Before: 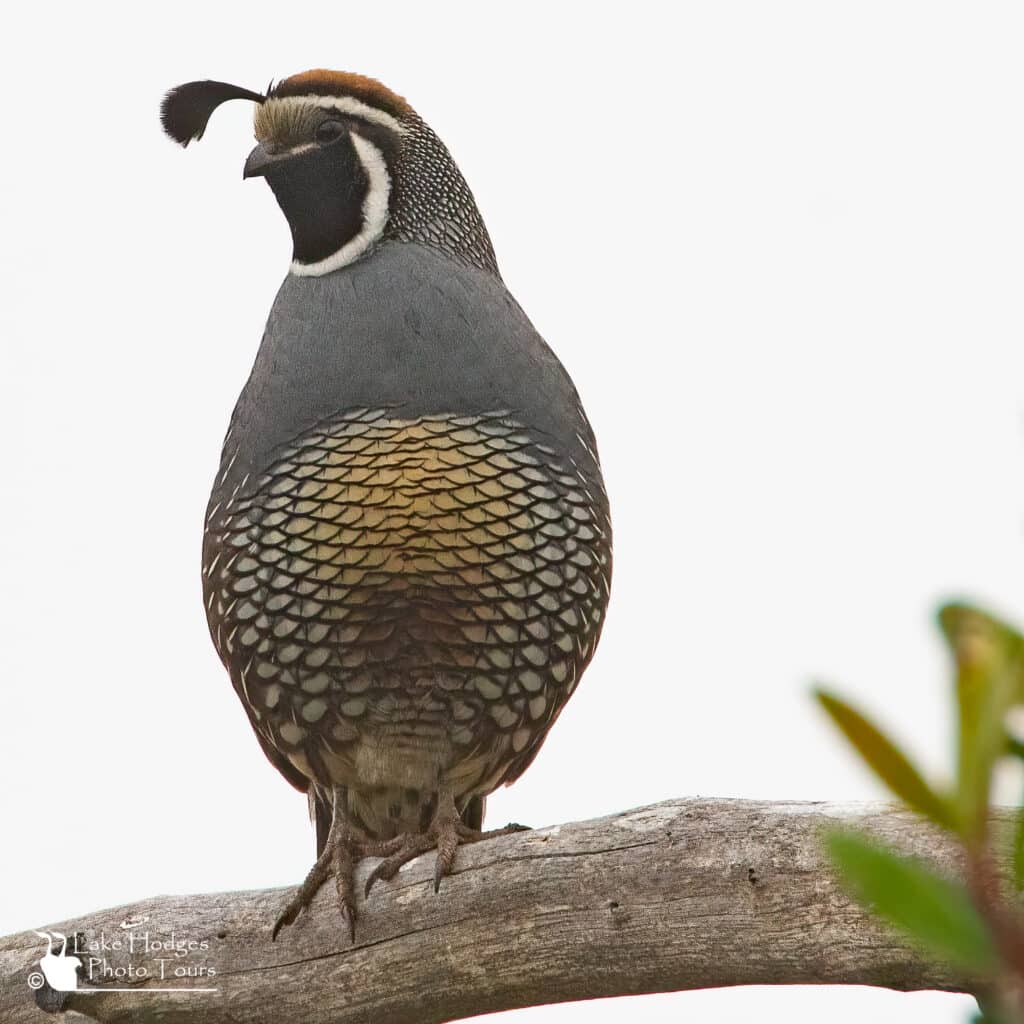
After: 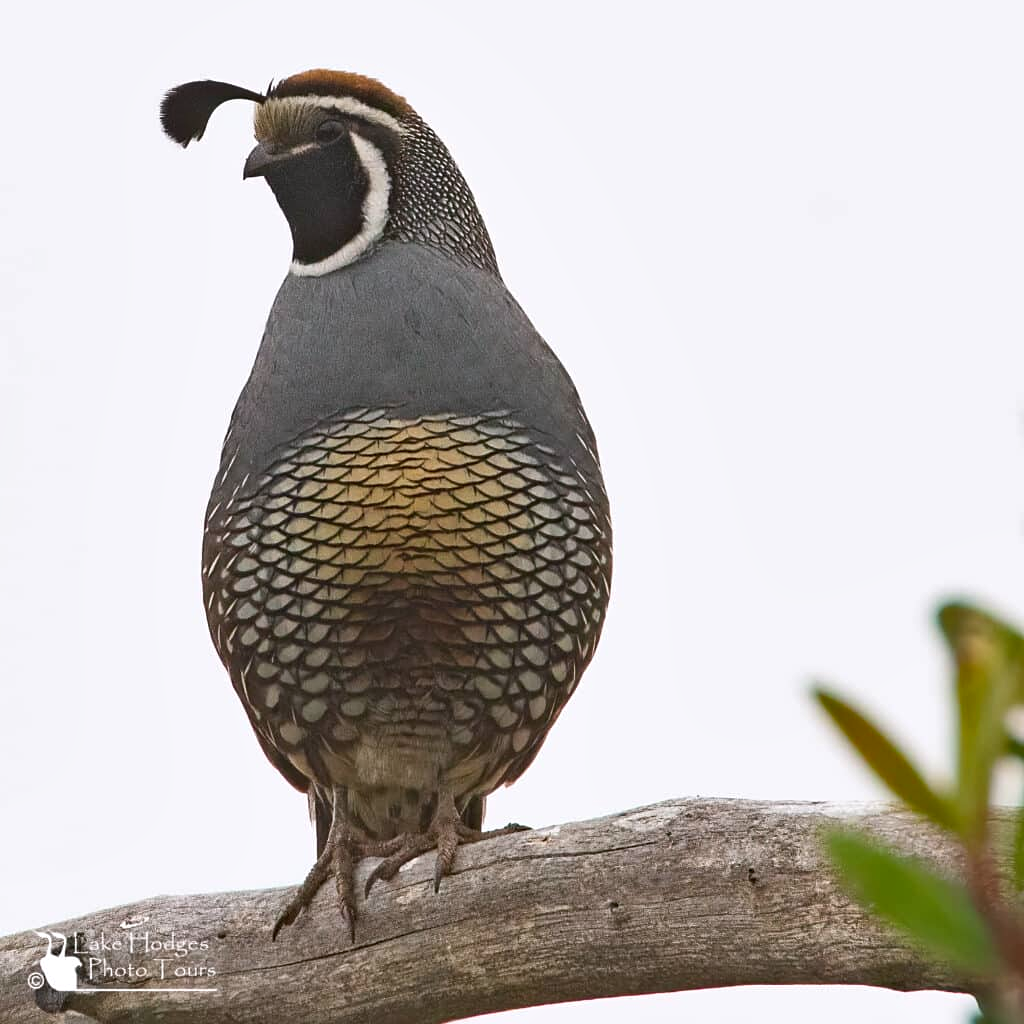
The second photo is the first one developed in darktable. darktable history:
shadows and highlights: shadows -88.03, highlights -35.45, shadows color adjustment 99.15%, highlights color adjustment 0%, soften with gaussian
white balance: red 1.004, blue 1.024
sharpen: amount 0.2
